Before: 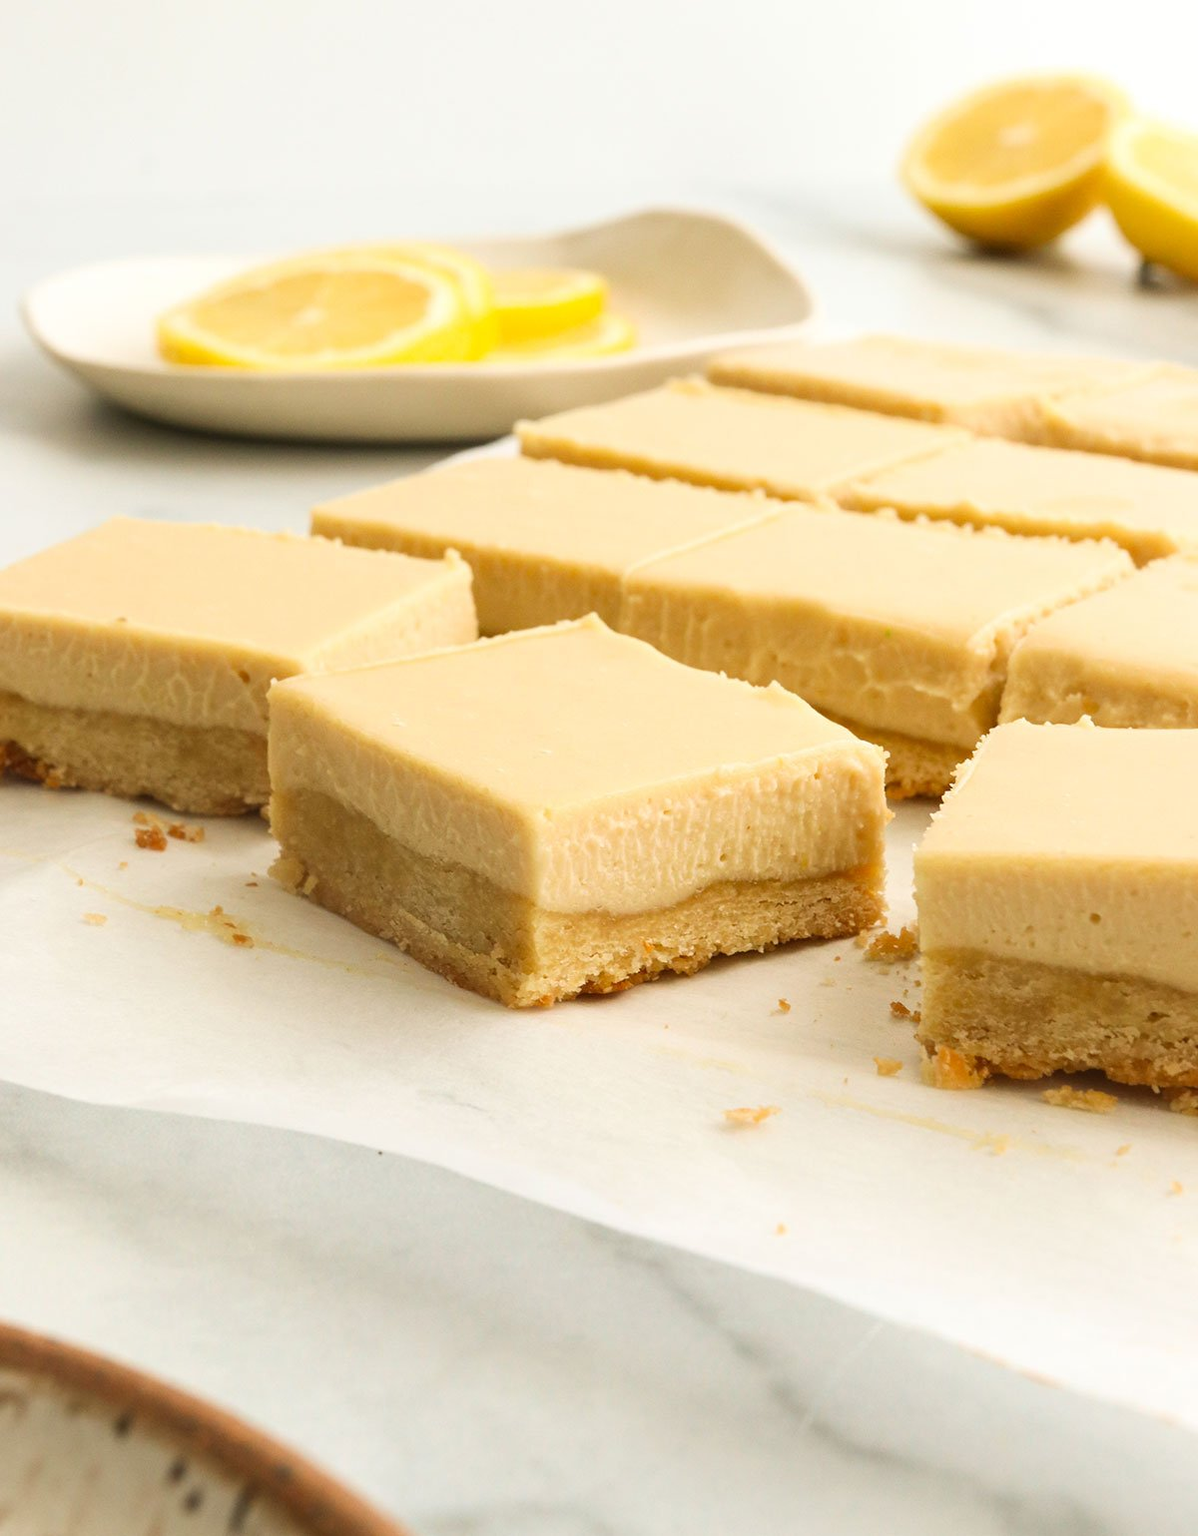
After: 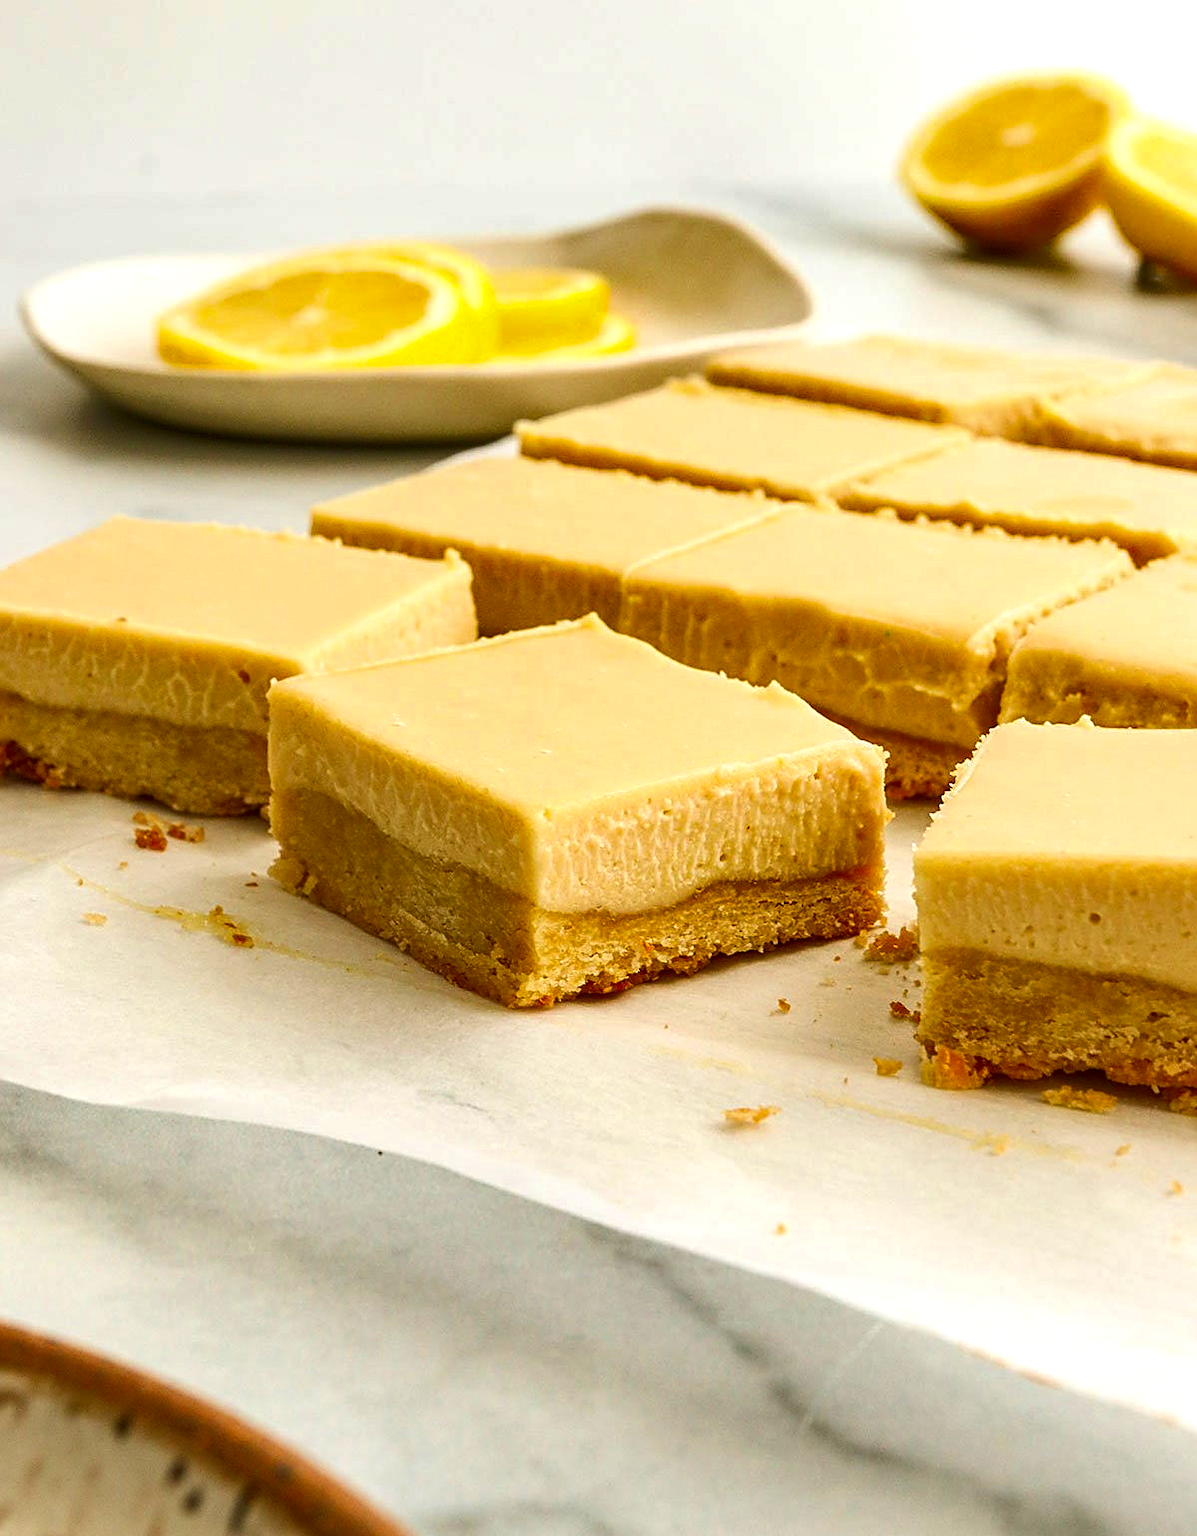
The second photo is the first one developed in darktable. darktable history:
local contrast: highlights 61%, detail 143%, midtone range 0.428
color zones: curves: ch0 [(0, 0.613) (0.01, 0.613) (0.245, 0.448) (0.498, 0.529) (0.642, 0.665) (0.879, 0.777) (0.99, 0.613)]; ch1 [(0, 0) (0.143, 0) (0.286, 0) (0.429, 0) (0.571, 0) (0.714, 0) (0.857, 0)], mix -138.01%
white balance: red 1, blue 1
sharpen: on, module defaults
shadows and highlights: low approximation 0.01, soften with gaussian
